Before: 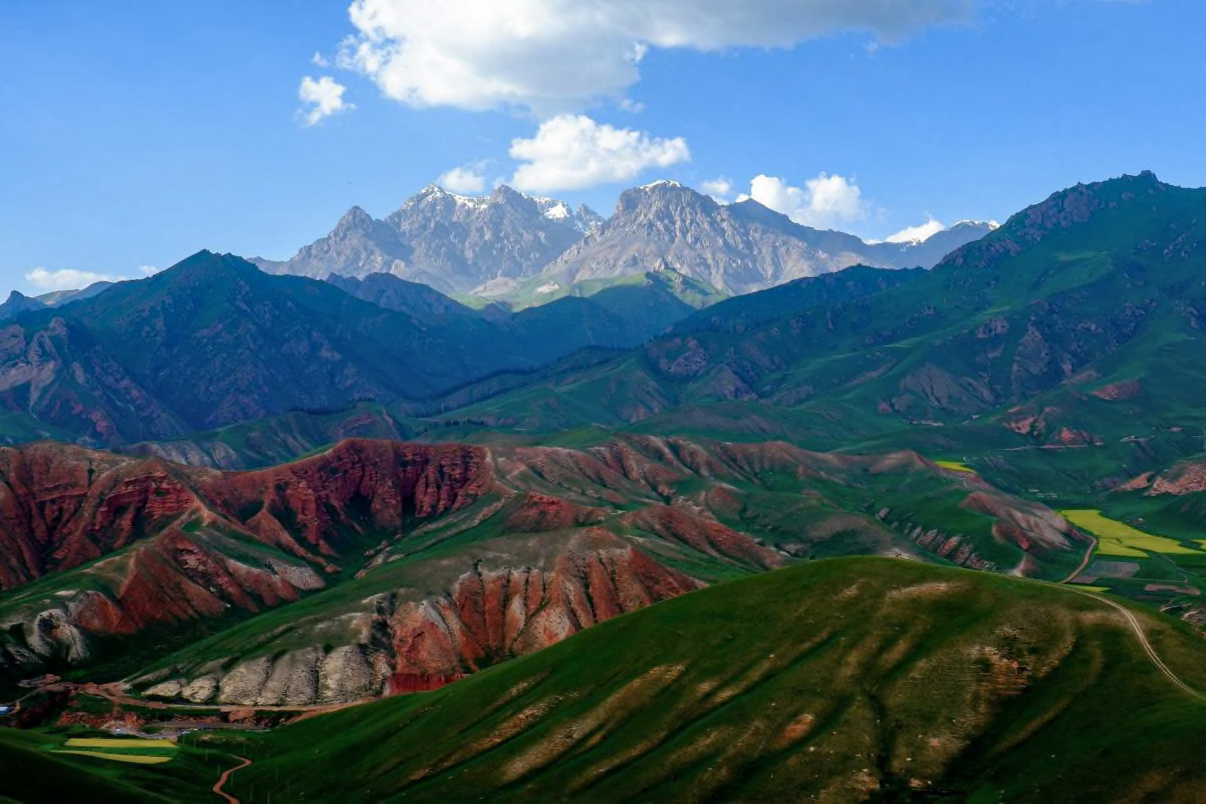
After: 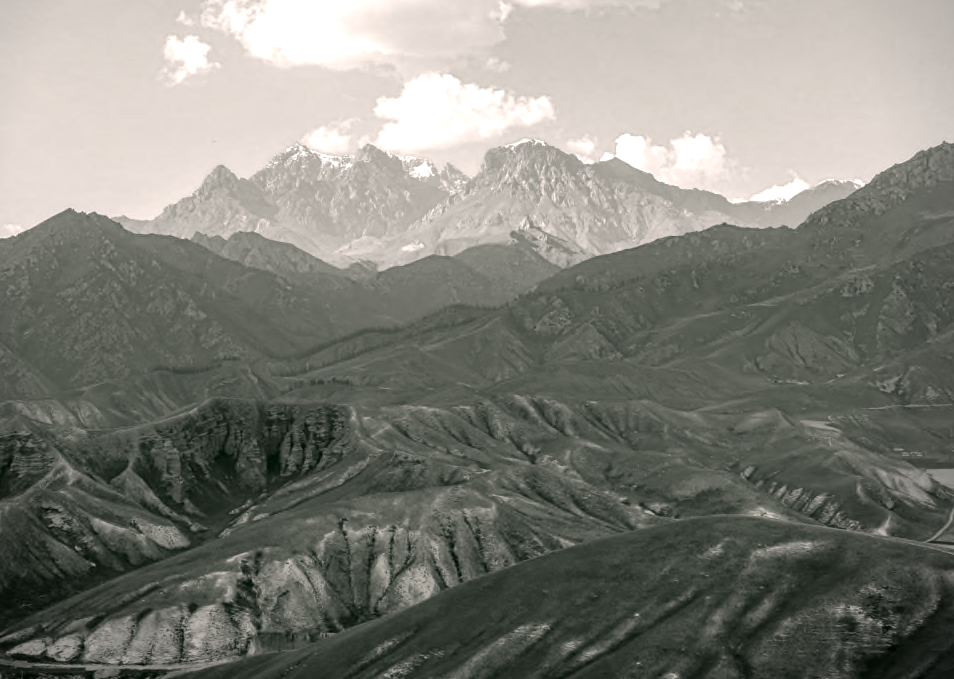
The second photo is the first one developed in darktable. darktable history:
crop: left 11.257%, top 5.122%, right 9.57%, bottom 10.331%
vignetting: fall-off start 92.25%, center (-0.052, -0.354)
tone equalizer: -8 EV -0.516 EV, -7 EV -0.34 EV, -6 EV -0.084 EV, -5 EV 0.38 EV, -4 EV 0.955 EV, -3 EV 0.786 EV, -2 EV -0.007 EV, -1 EV 0.135 EV, +0 EV -0.029 EV, smoothing diameter 24.97%, edges refinement/feathering 8.37, preserve details guided filter
color correction: highlights a* 4.16, highlights b* 4.95, shadows a* -7.98, shadows b* 4.67
exposure: black level correction 0, exposure 0.5 EV, compensate exposure bias true, compensate highlight preservation false
color calibration: output gray [0.267, 0.423, 0.261, 0], illuminant F (fluorescent), F source F9 (Cool White Deluxe 4150 K) – high CRI, x 0.374, y 0.373, temperature 4151.1 K, saturation algorithm version 1 (2020)
local contrast: detail 110%
